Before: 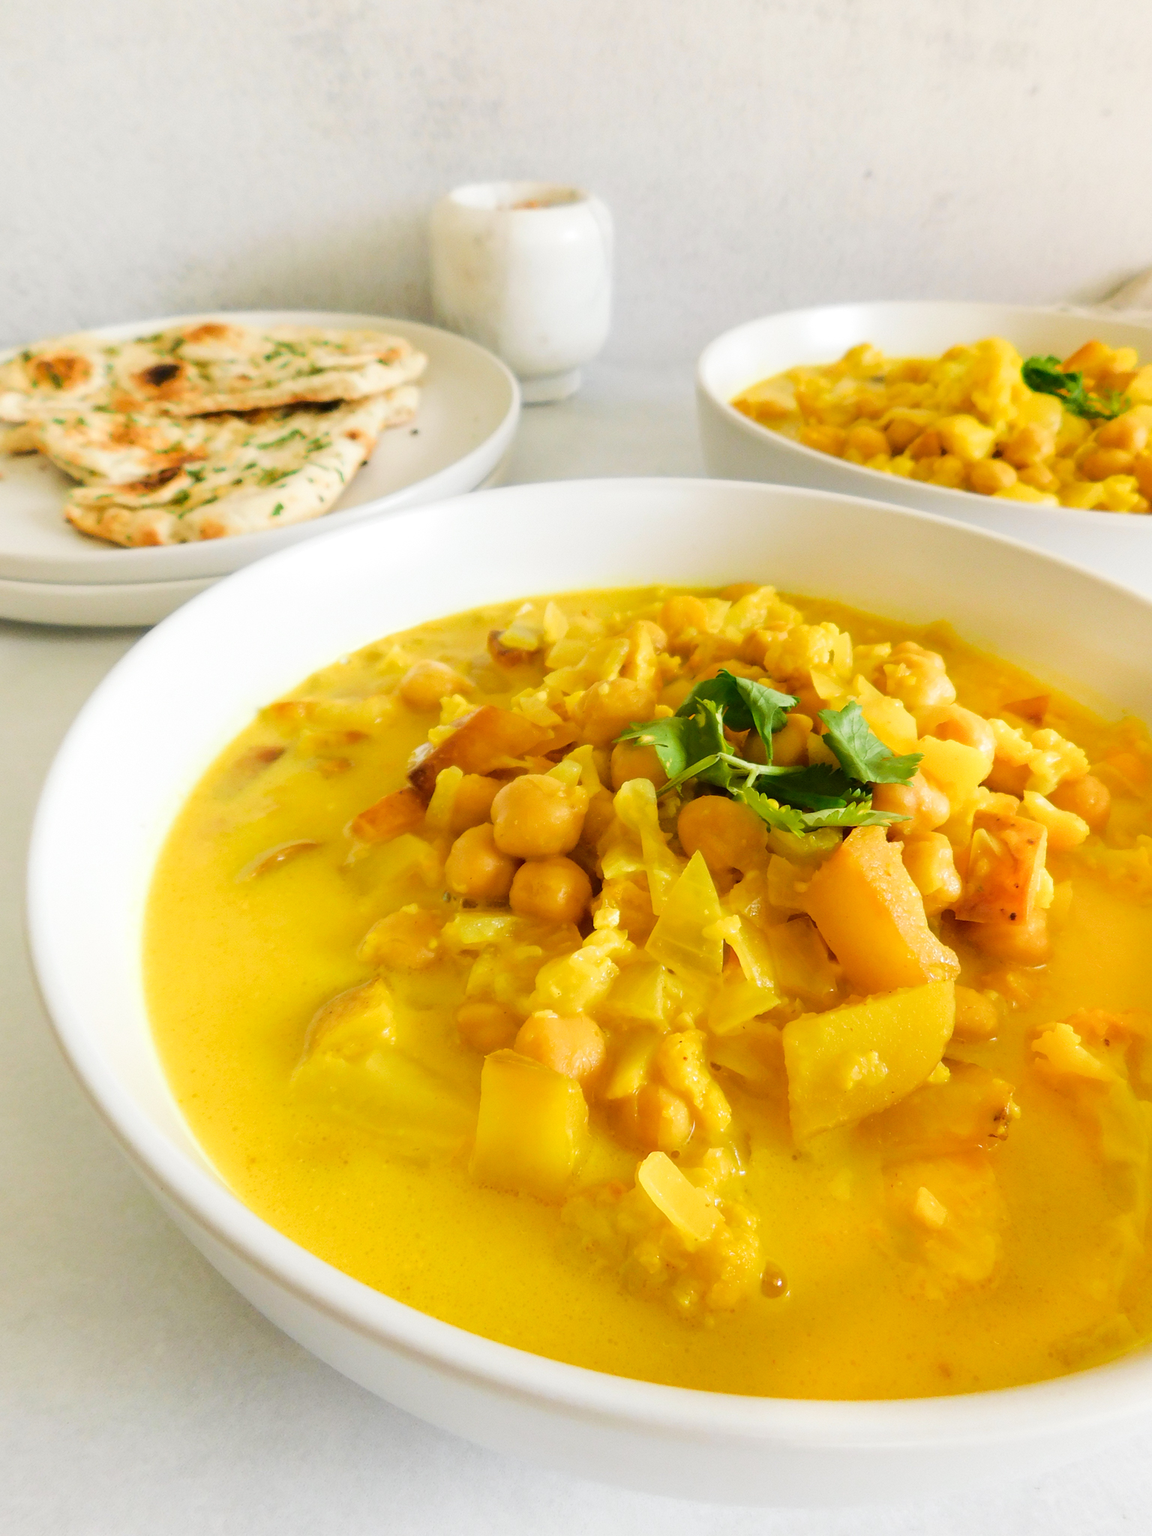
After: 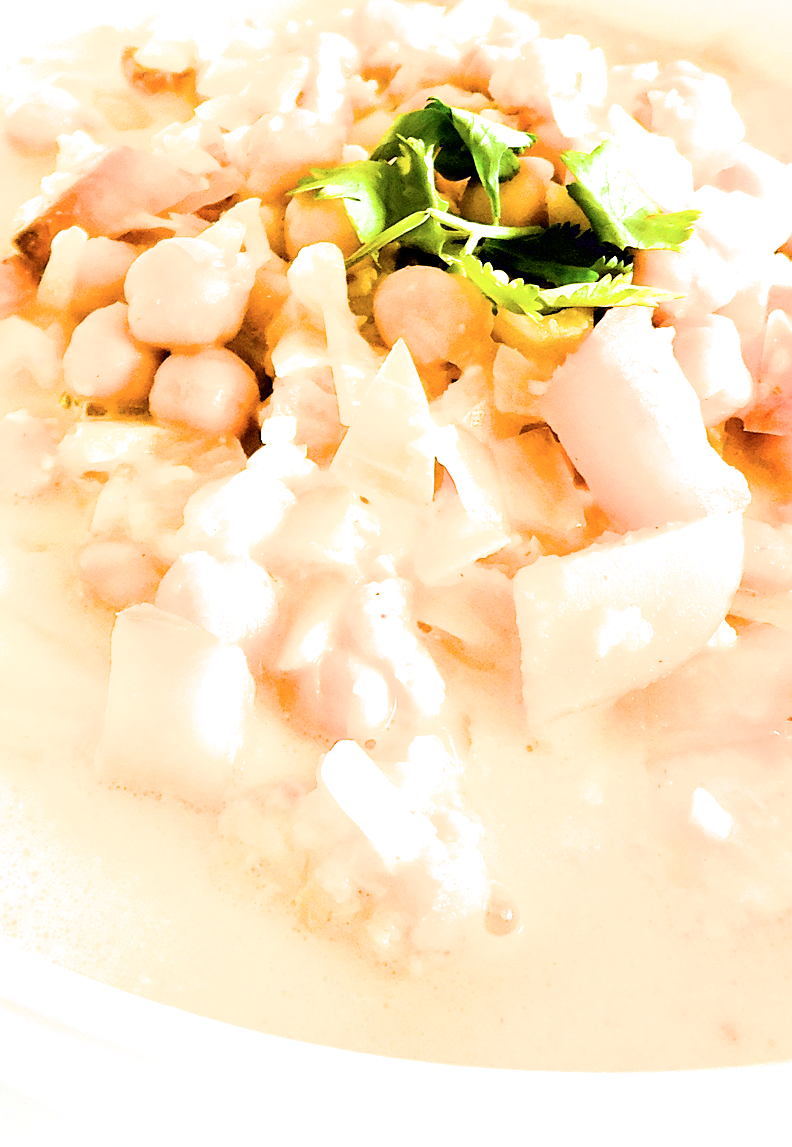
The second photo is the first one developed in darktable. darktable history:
crop: left 34.537%, top 38.833%, right 13.88%, bottom 5.119%
tone curve: curves: ch0 [(0, 0) (0.004, 0.001) (0.133, 0.112) (0.325, 0.362) (0.832, 0.893) (1, 1)], color space Lab, independent channels, preserve colors none
exposure: black level correction 0.01, exposure 1 EV, compensate exposure bias true, compensate highlight preservation false
sharpen: on, module defaults
filmic rgb: black relative exposure -8.68 EV, white relative exposure 2.71 EV, target black luminance 0%, hardness 6.26, latitude 77.02%, contrast 1.328, shadows ↔ highlights balance -0.307%, color science v6 (2022)
